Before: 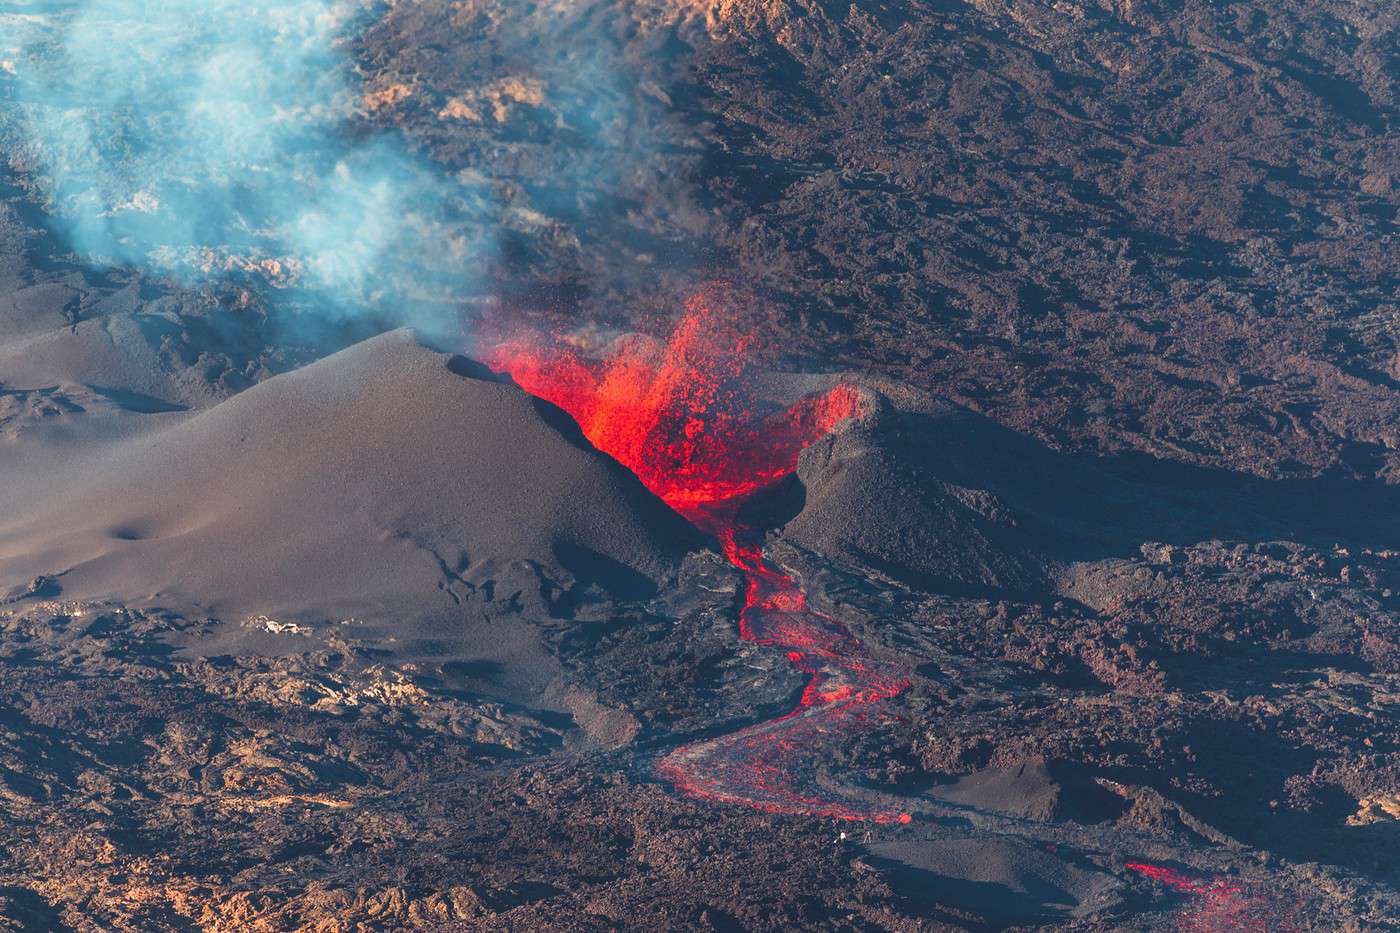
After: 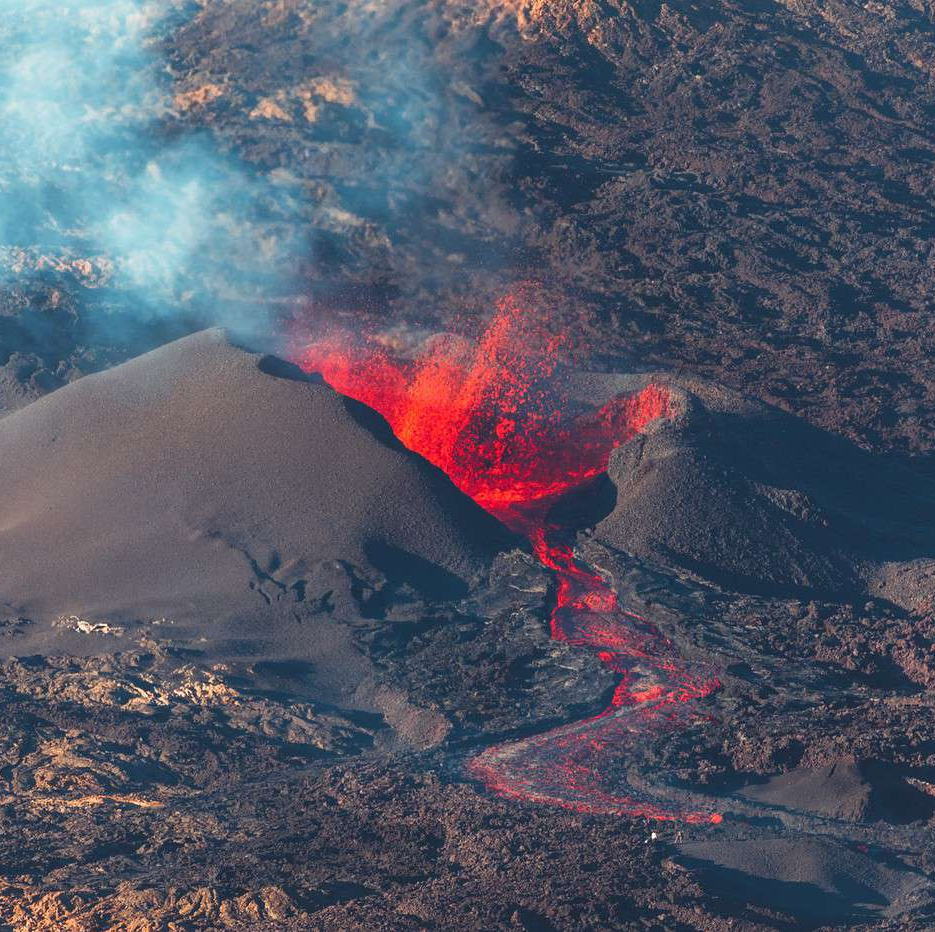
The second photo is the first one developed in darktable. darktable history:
levels: mode automatic
crop and rotate: left 13.568%, right 19.62%
